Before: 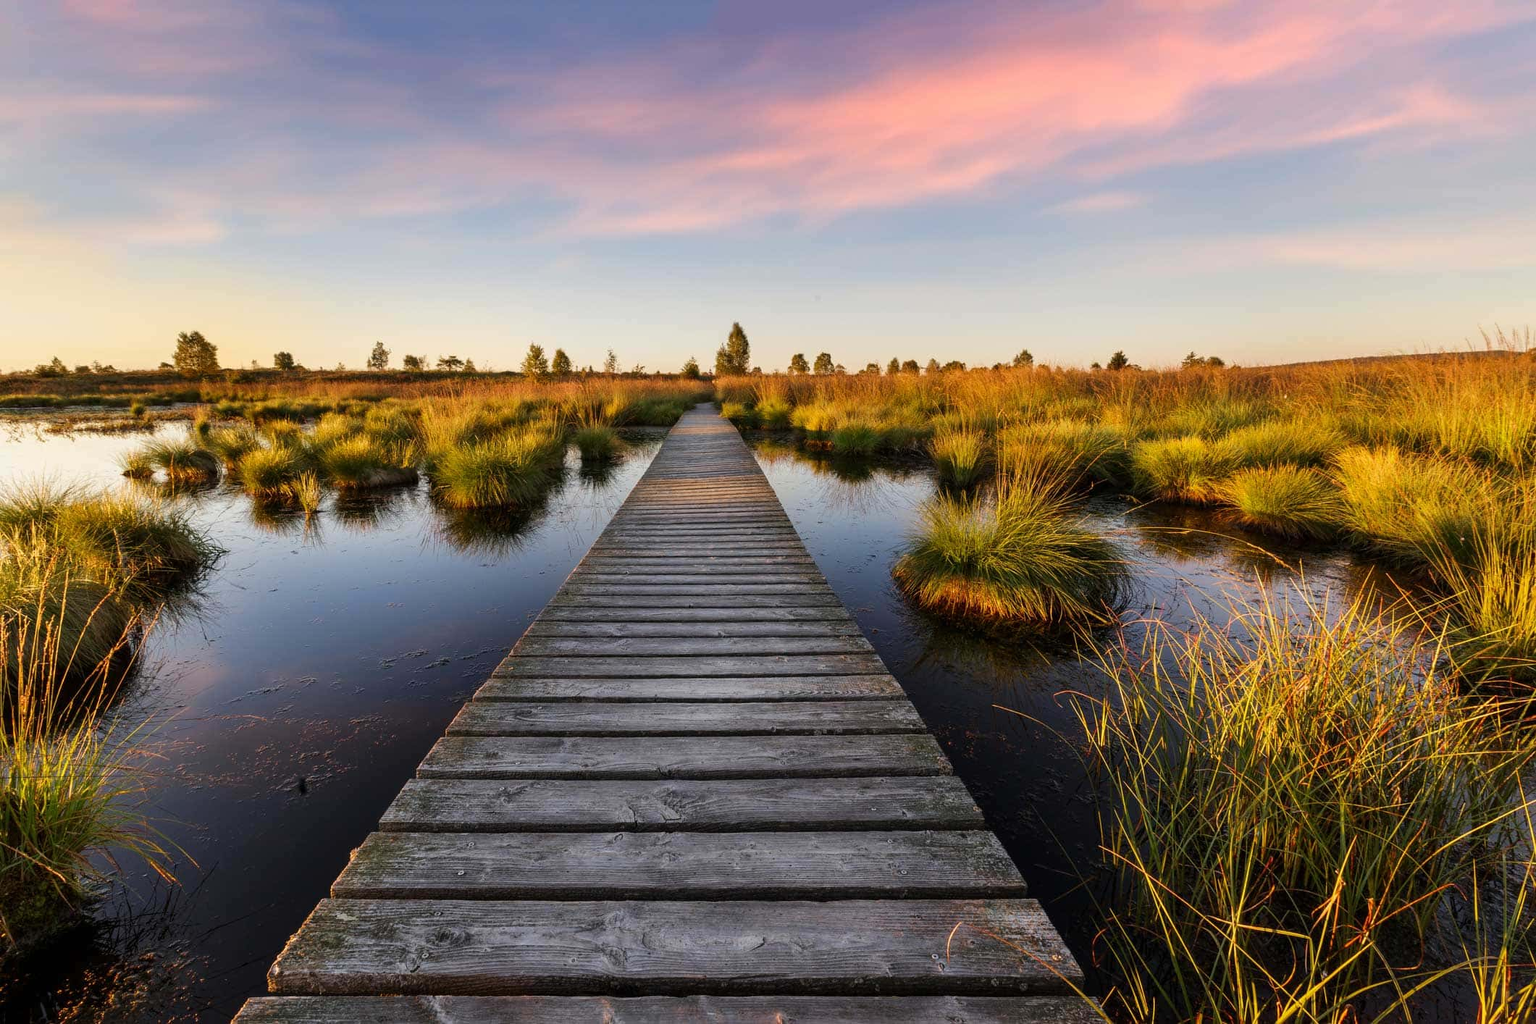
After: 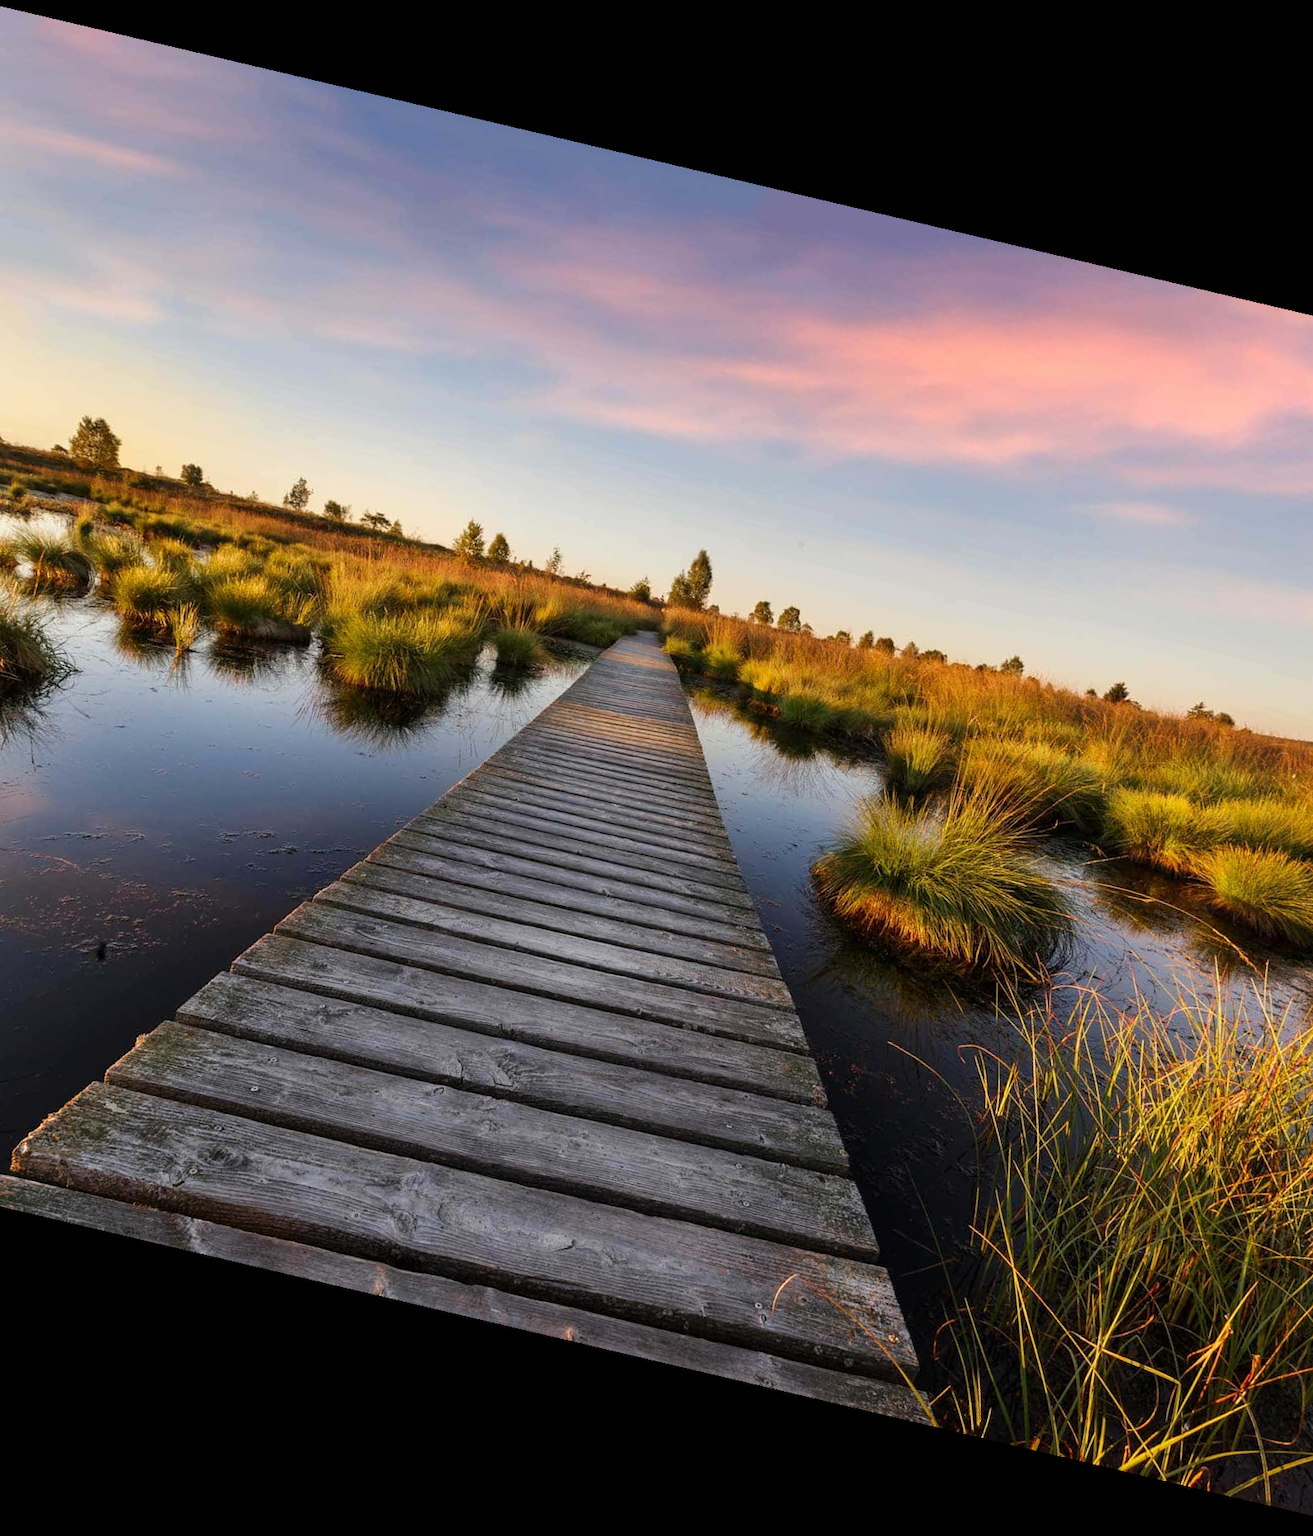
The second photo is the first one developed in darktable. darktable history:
rotate and perspective: rotation 13.27°, automatic cropping off
crop and rotate: left 15.055%, right 18.278%
